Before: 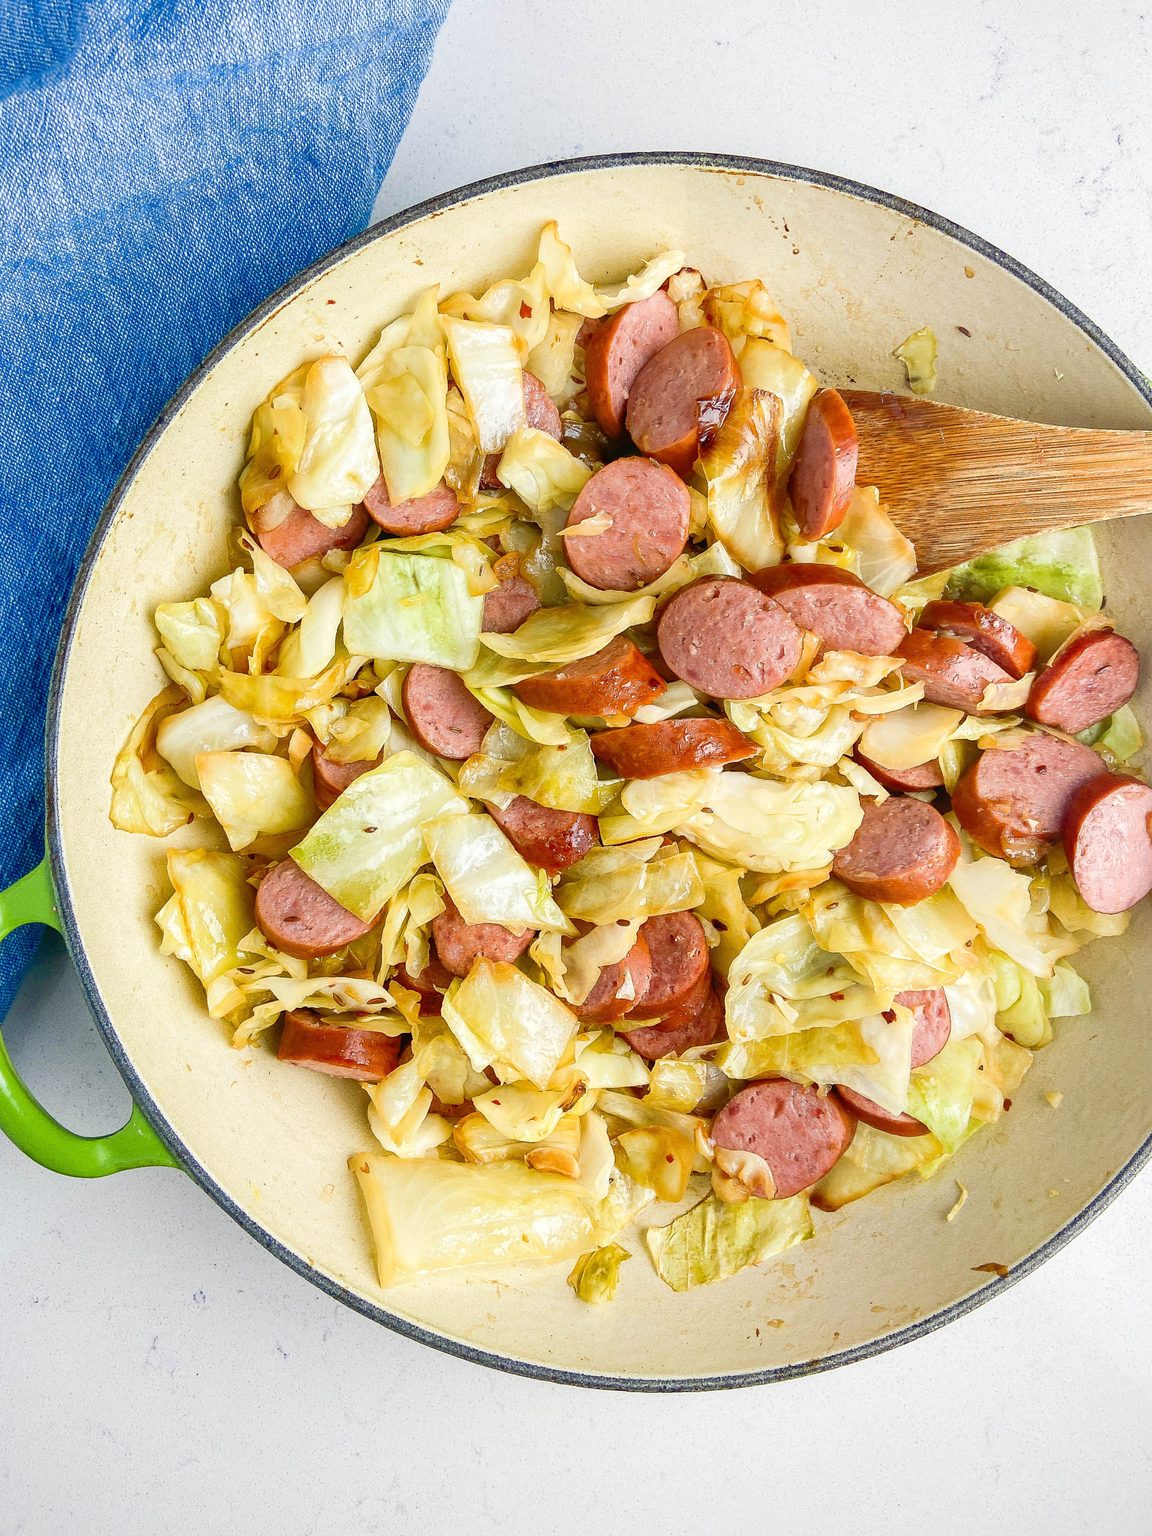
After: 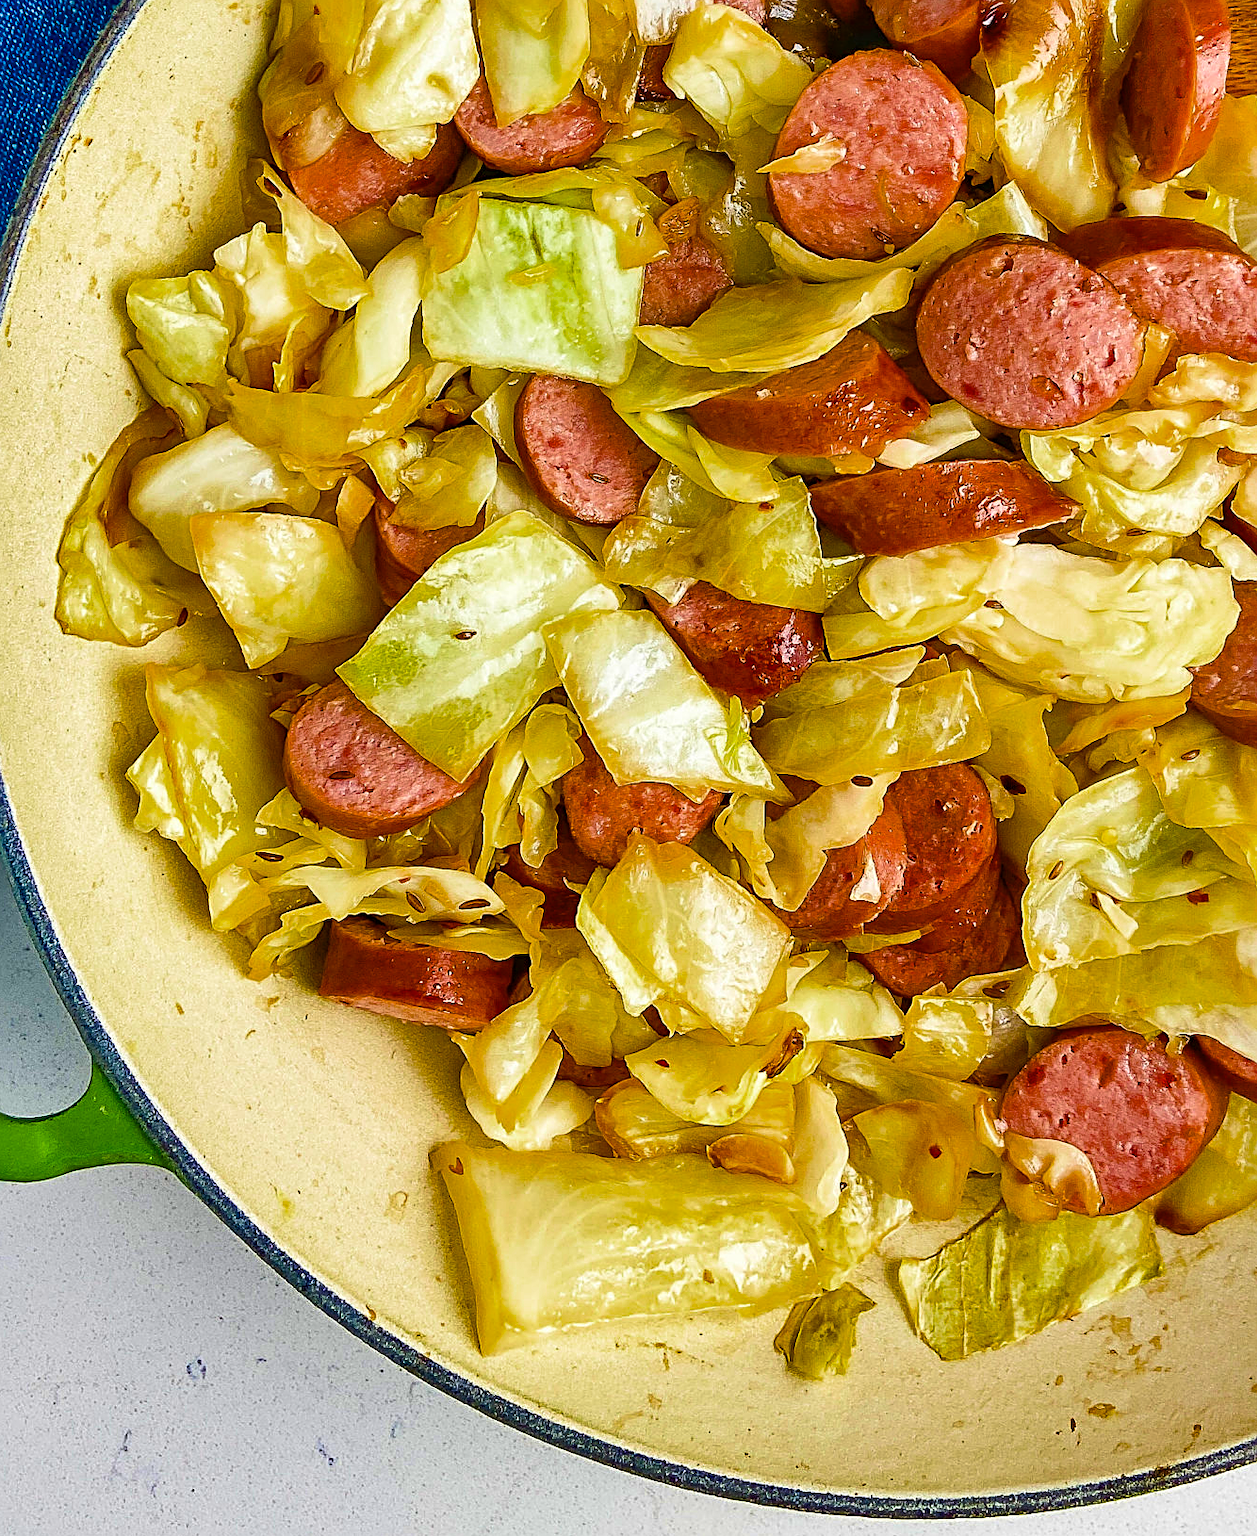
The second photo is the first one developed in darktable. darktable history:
shadows and highlights: soften with gaussian
crop: left 6.499%, top 27.728%, right 24.014%, bottom 8.58%
sharpen: radius 2.74
color balance rgb: linear chroma grading › global chroma 9.709%, perceptual saturation grading › global saturation 25.08%, global vibrance 15.888%, saturation formula JzAzBz (2021)
velvia: on, module defaults
